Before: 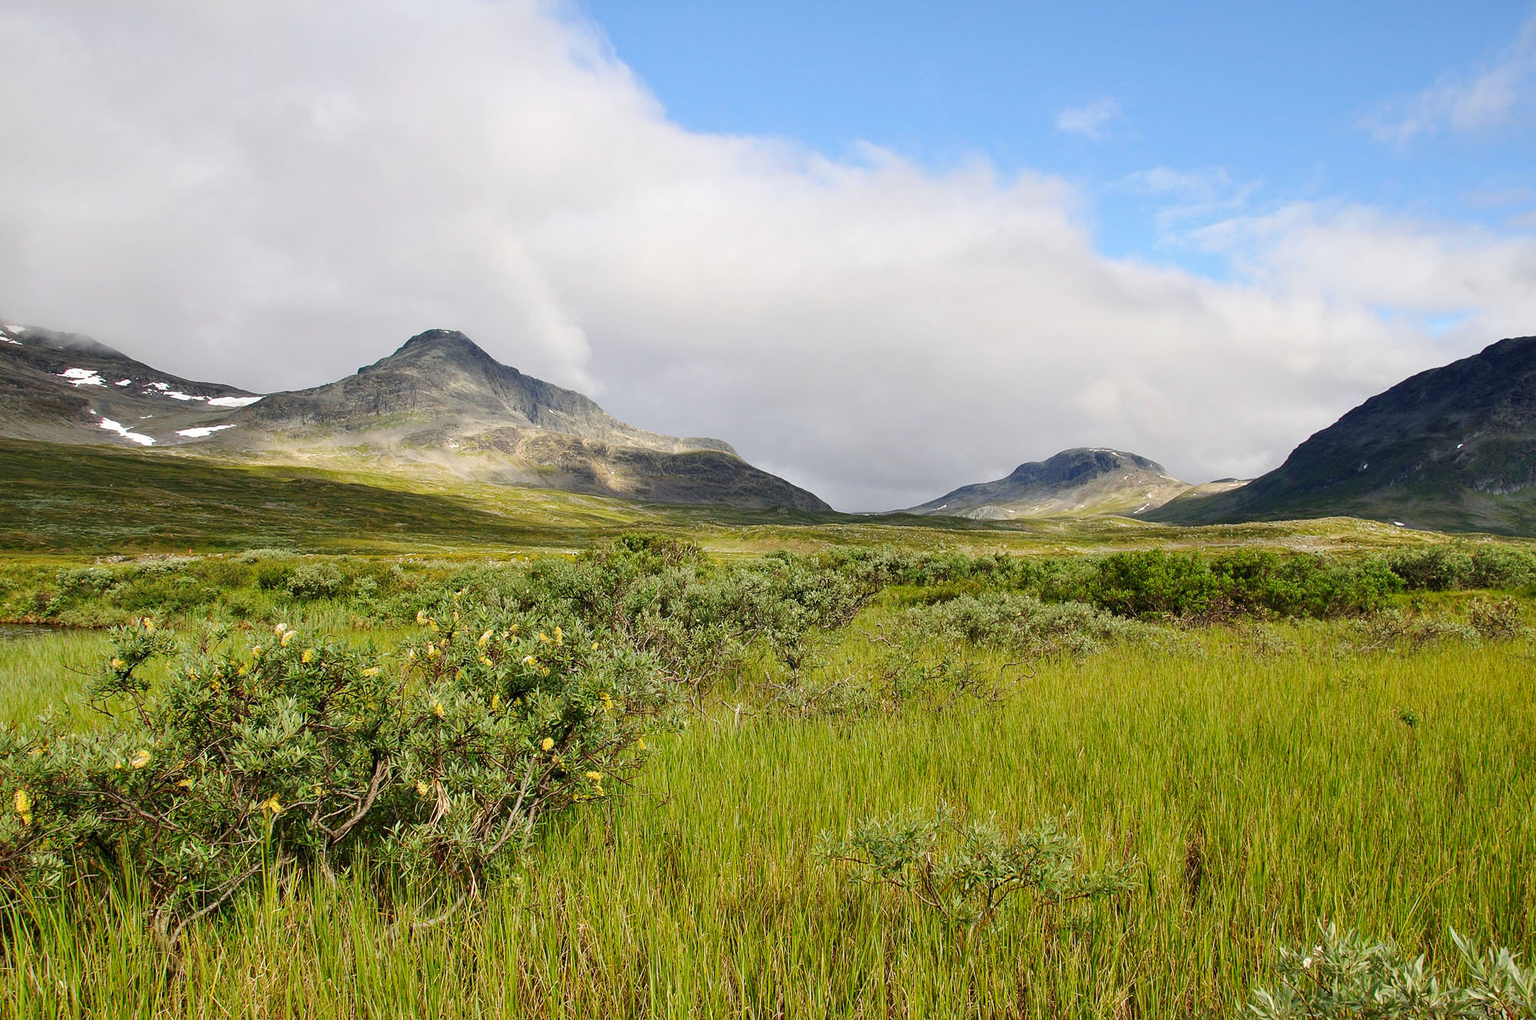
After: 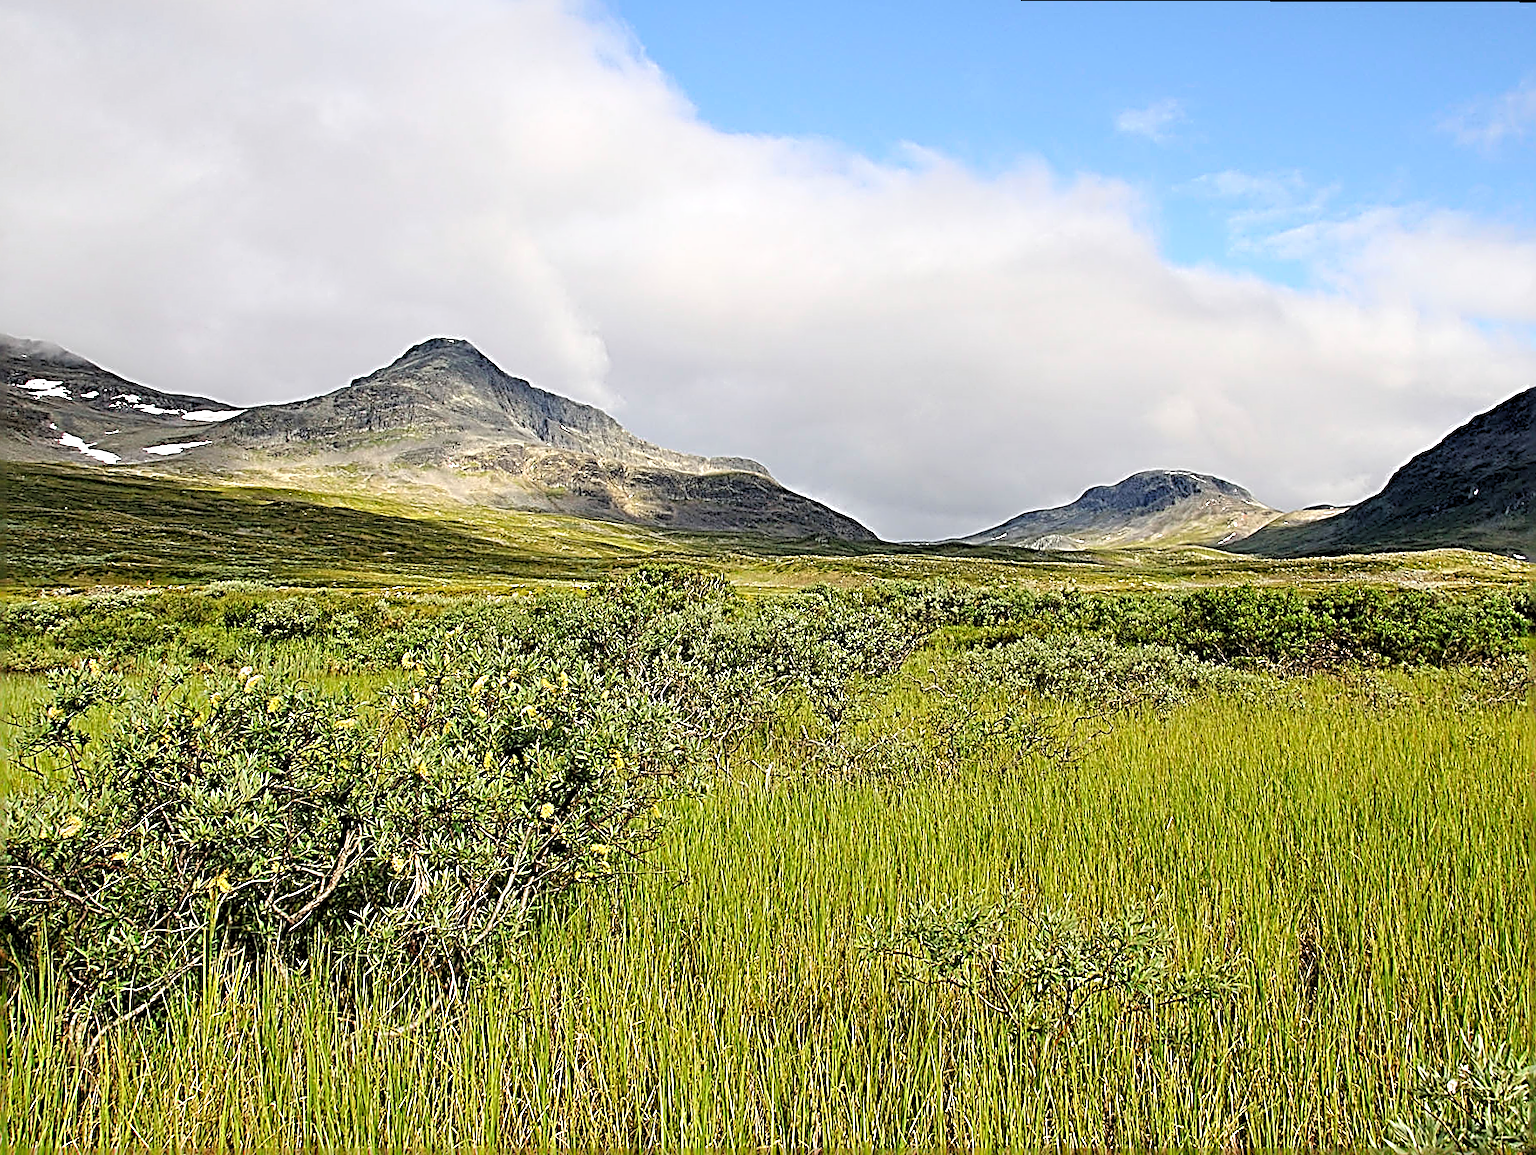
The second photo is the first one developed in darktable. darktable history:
rgb levels: levels [[0.013, 0.434, 0.89], [0, 0.5, 1], [0, 0.5, 1]]
crop and rotate: right 5.167%
sharpen: radius 3.158, amount 1.731
rotate and perspective: rotation 0.215°, lens shift (vertical) -0.139, crop left 0.069, crop right 0.939, crop top 0.002, crop bottom 0.996
